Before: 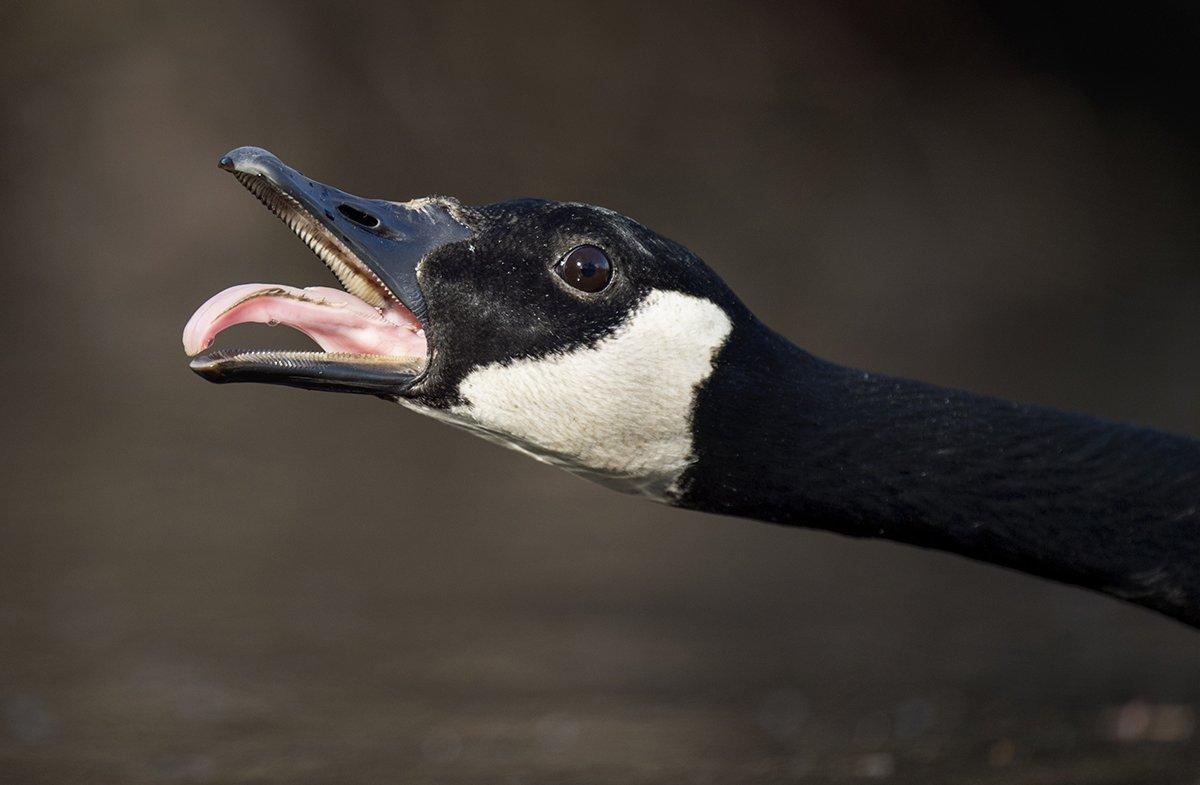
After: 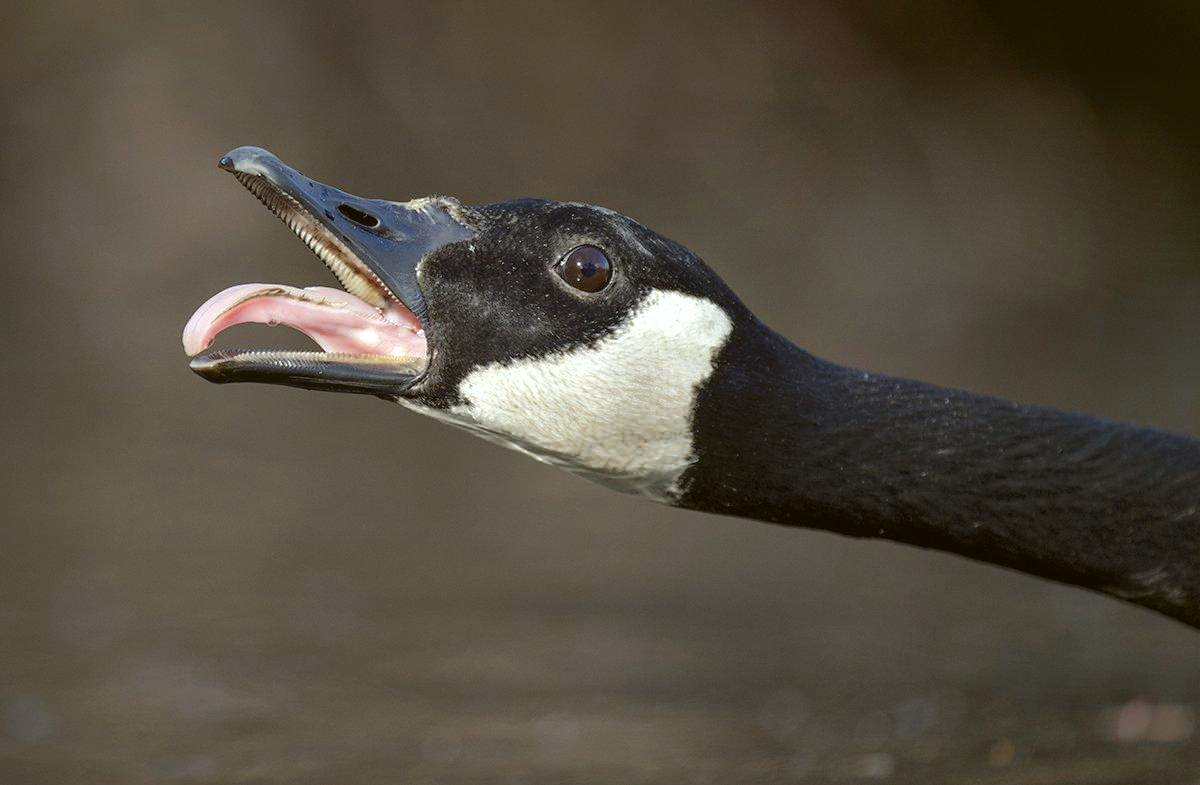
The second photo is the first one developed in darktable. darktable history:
exposure: black level correction 0.001, exposure 0.3 EV, compensate highlight preservation false
color balance: lift [1.004, 1.002, 1.002, 0.998], gamma [1, 1.007, 1.002, 0.993], gain [1, 0.977, 1.013, 1.023], contrast -3.64%
shadows and highlights: on, module defaults
